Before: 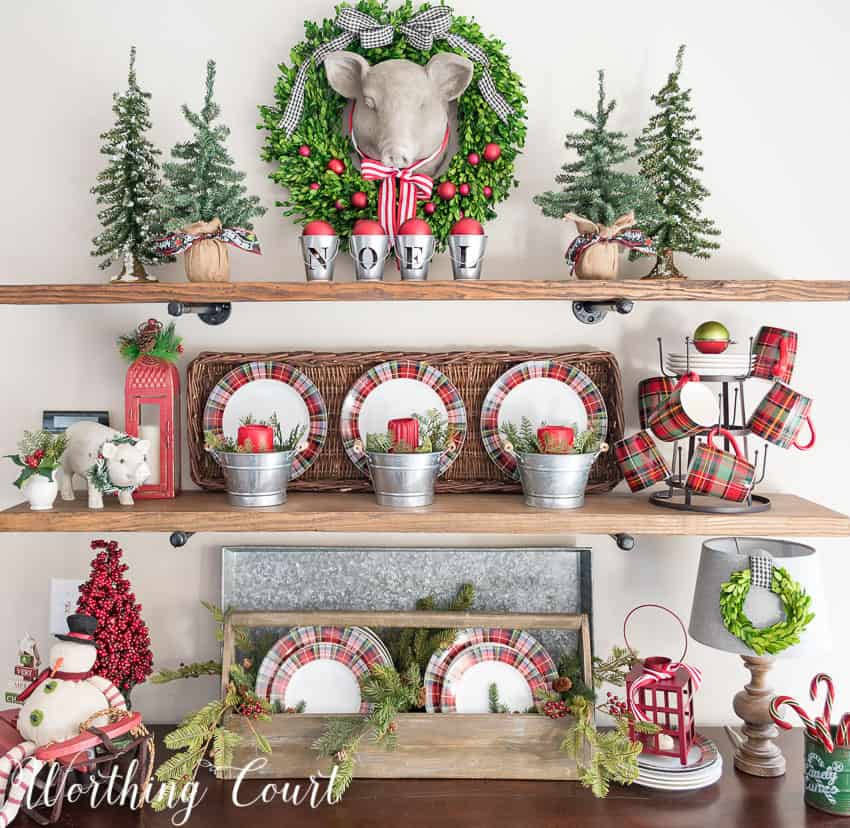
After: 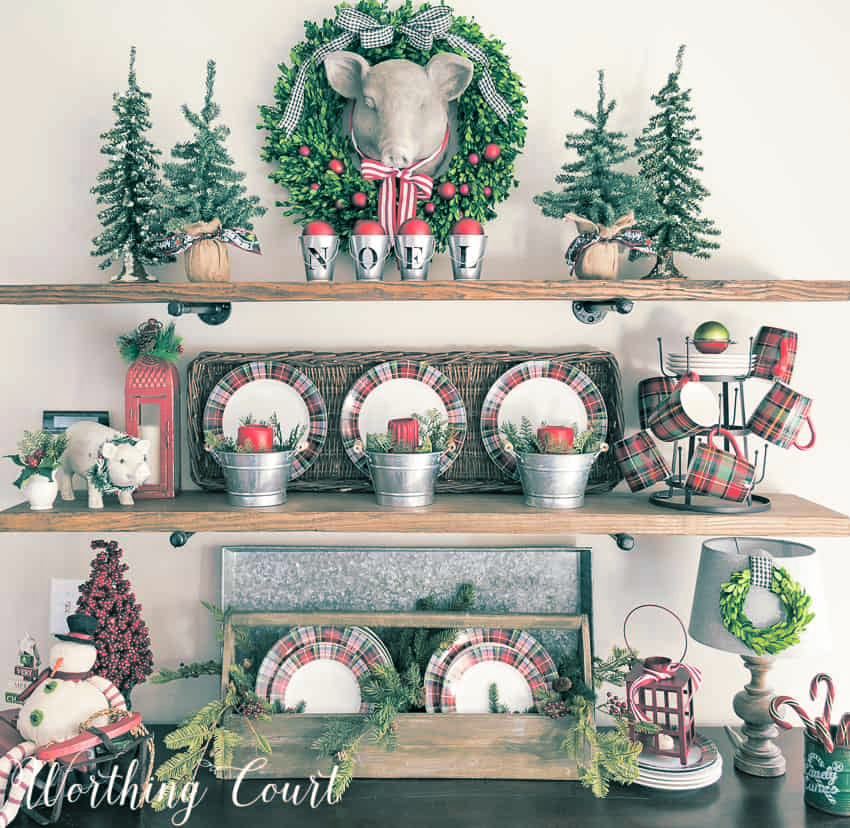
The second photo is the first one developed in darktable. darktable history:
tone equalizer: on, module defaults
split-toning: shadows › hue 186.43°, highlights › hue 49.29°, compress 30.29%
